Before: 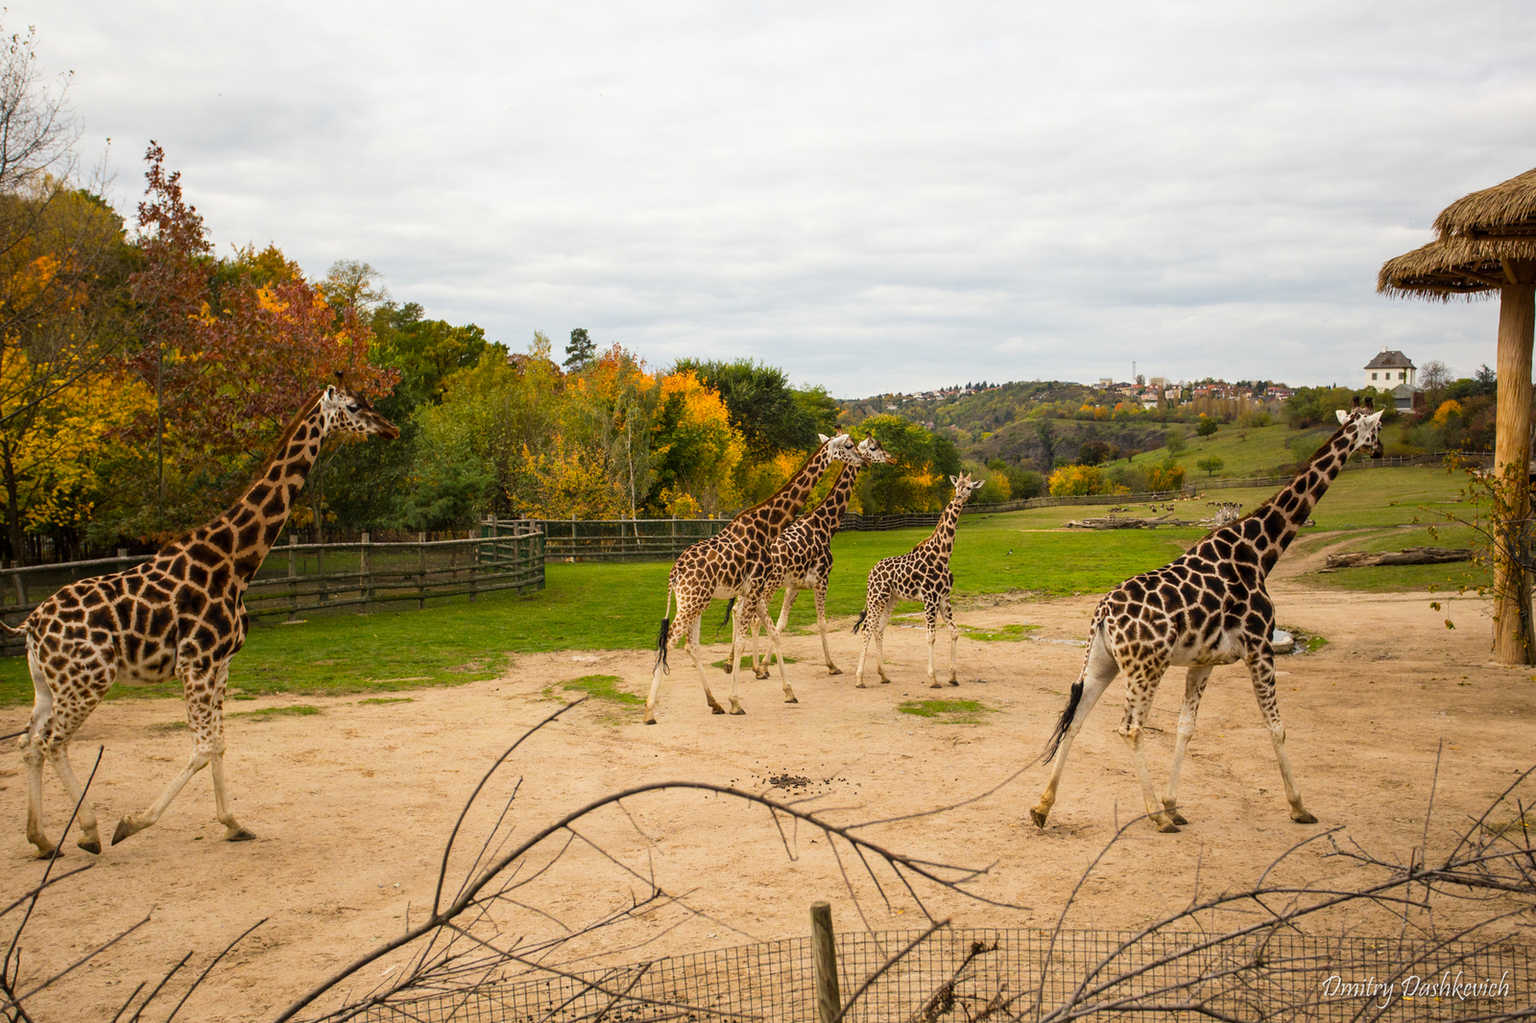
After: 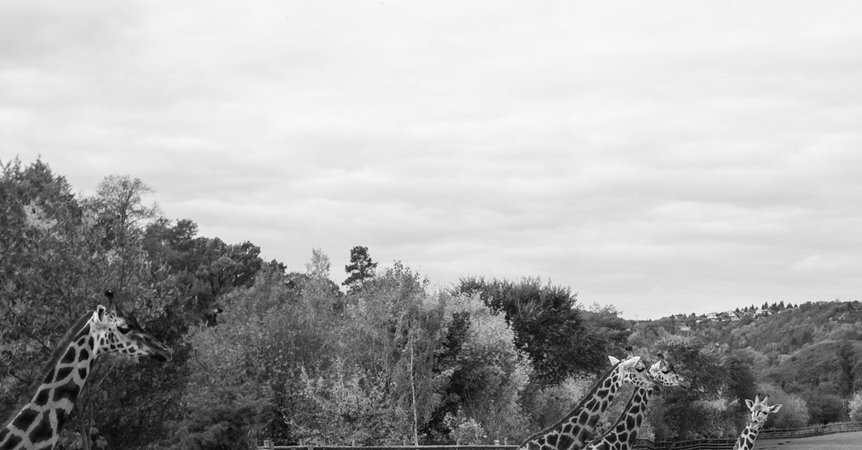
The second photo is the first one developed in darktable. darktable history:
crop: left 15.306%, top 9.065%, right 30.789%, bottom 48.638%
monochrome: on, module defaults
